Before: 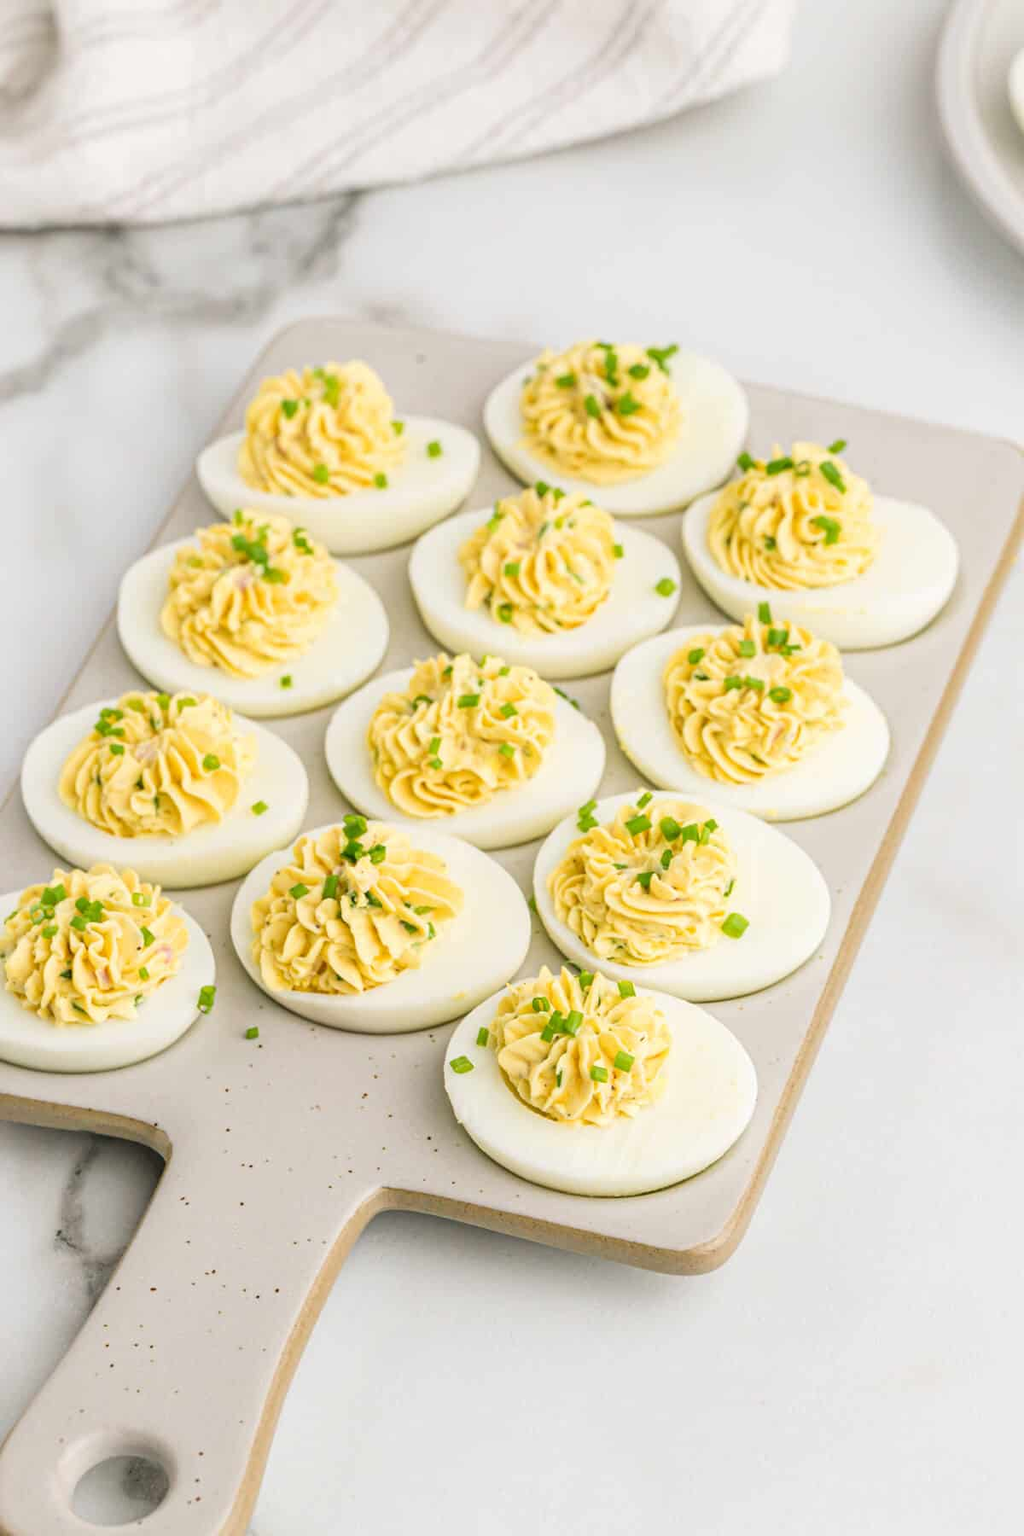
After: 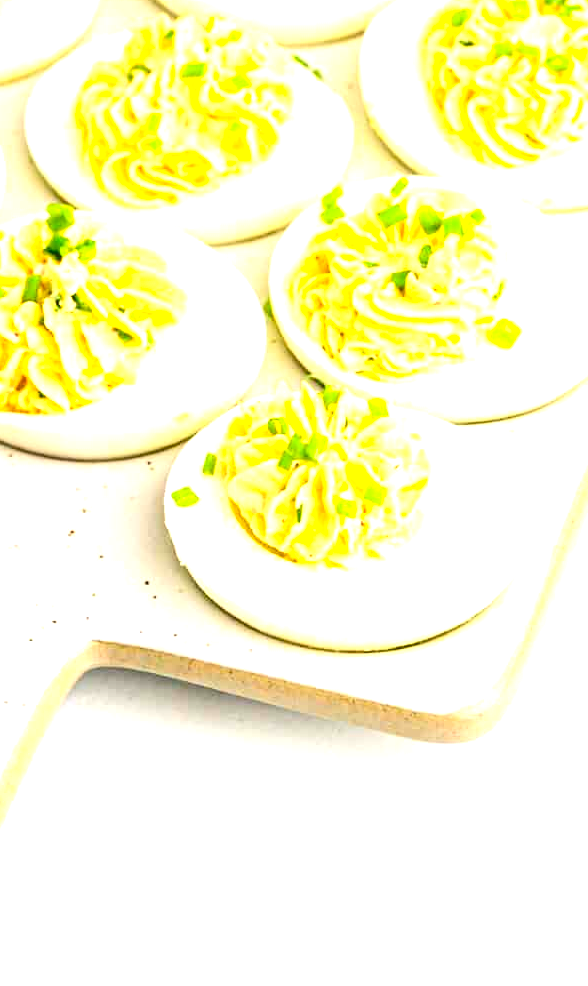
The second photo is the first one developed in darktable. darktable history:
exposure: black level correction 0.001, exposure 1.309 EV, compensate exposure bias true, compensate highlight preservation false
crop: left 29.717%, top 41.73%, right 21.218%, bottom 3.473%
contrast brightness saturation: contrast 0.191, brightness -0.107, saturation 0.214
